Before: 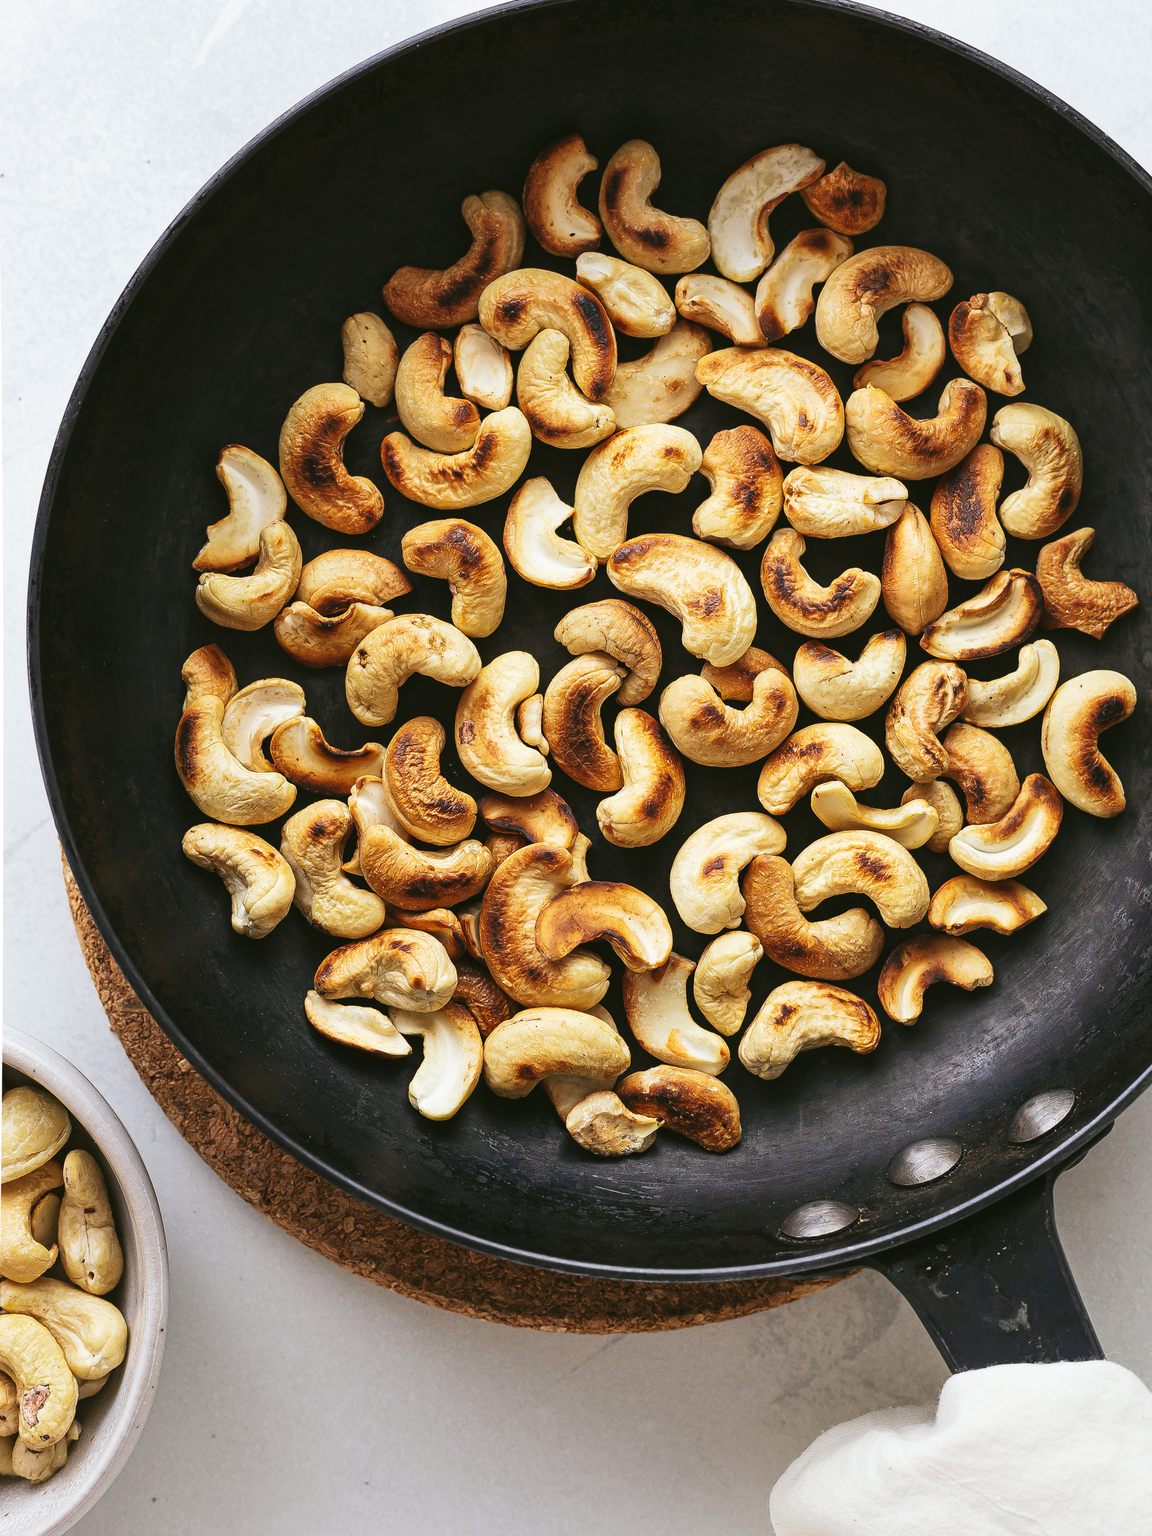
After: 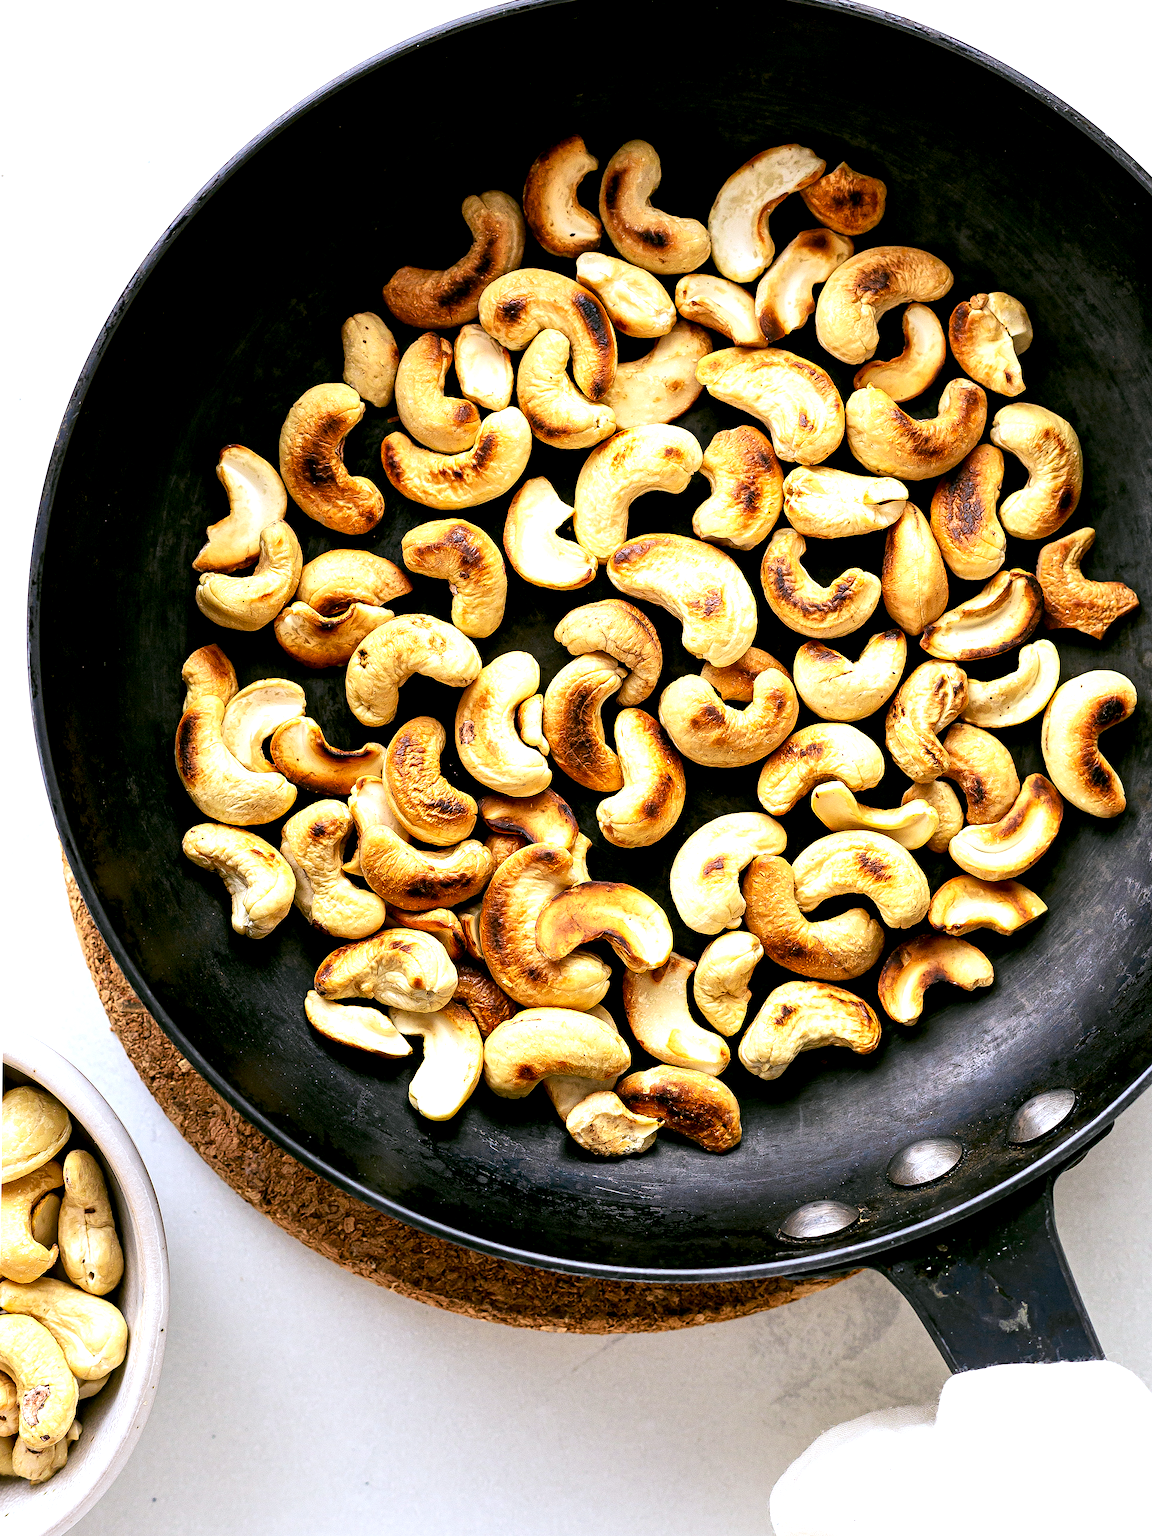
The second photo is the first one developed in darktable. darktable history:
white balance: red 0.976, blue 1.04
tone curve: curves: ch0 [(0, 0) (0.641, 0.691) (1, 1)]
exposure: black level correction 0.012, exposure 0.7 EV, compensate exposure bias true, compensate highlight preservation false
